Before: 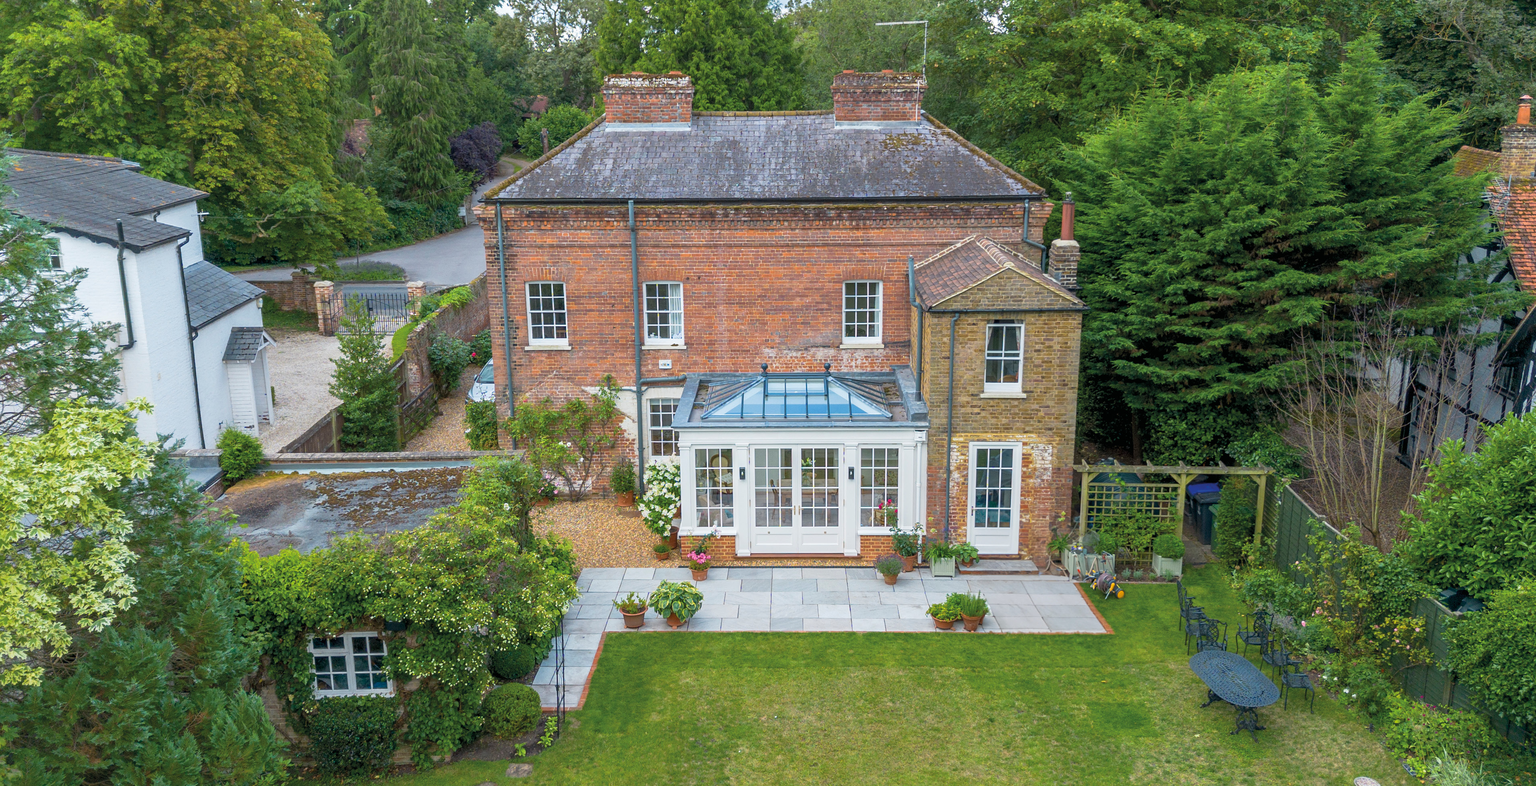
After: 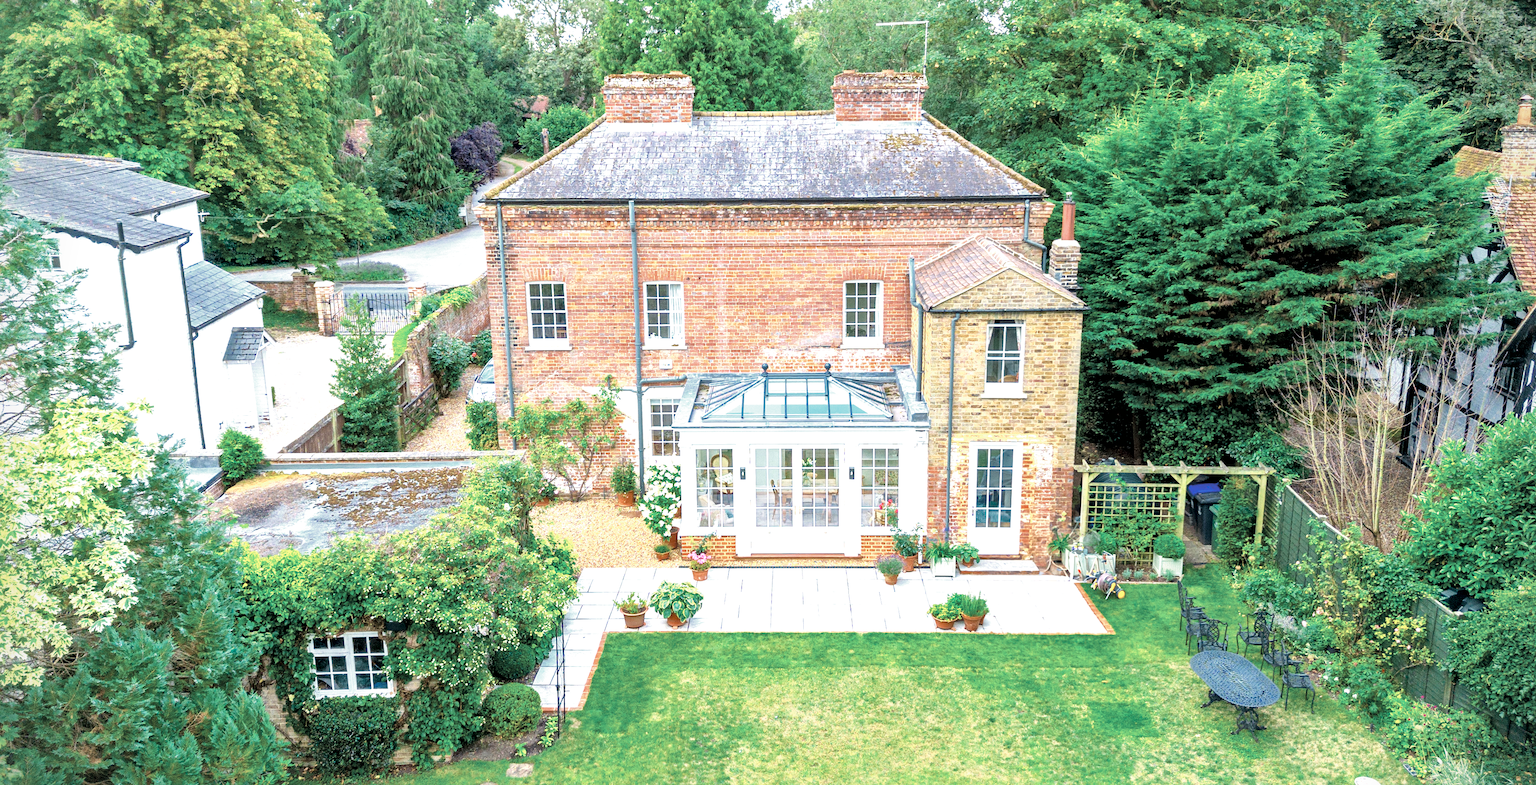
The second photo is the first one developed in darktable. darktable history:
vignetting: fall-off start 91.31%
local contrast: mode bilateral grid, contrast 50, coarseness 49, detail 150%, midtone range 0.2
velvia: on, module defaults
tone equalizer: -8 EV -1.08 EV, -7 EV -0.991 EV, -6 EV -0.854 EV, -5 EV -0.603 EV, -3 EV 0.605 EV, -2 EV 0.844 EV, -1 EV 1.01 EV, +0 EV 1.07 EV
color zones: curves: ch0 [(0, 0.5) (0.125, 0.4) (0.25, 0.5) (0.375, 0.4) (0.5, 0.4) (0.625, 0.35) (0.75, 0.35) (0.875, 0.5)]; ch1 [(0, 0.35) (0.125, 0.45) (0.25, 0.35) (0.375, 0.35) (0.5, 0.35) (0.625, 0.35) (0.75, 0.45) (0.875, 0.35)]; ch2 [(0, 0.6) (0.125, 0.5) (0.25, 0.5) (0.375, 0.6) (0.5, 0.6) (0.625, 0.5) (0.75, 0.5) (0.875, 0.5)]
base curve: curves: ch0 [(0, 0) (0.204, 0.334) (0.55, 0.733) (1, 1)]
exposure: exposure 0.296 EV, compensate exposure bias true, compensate highlight preservation false
